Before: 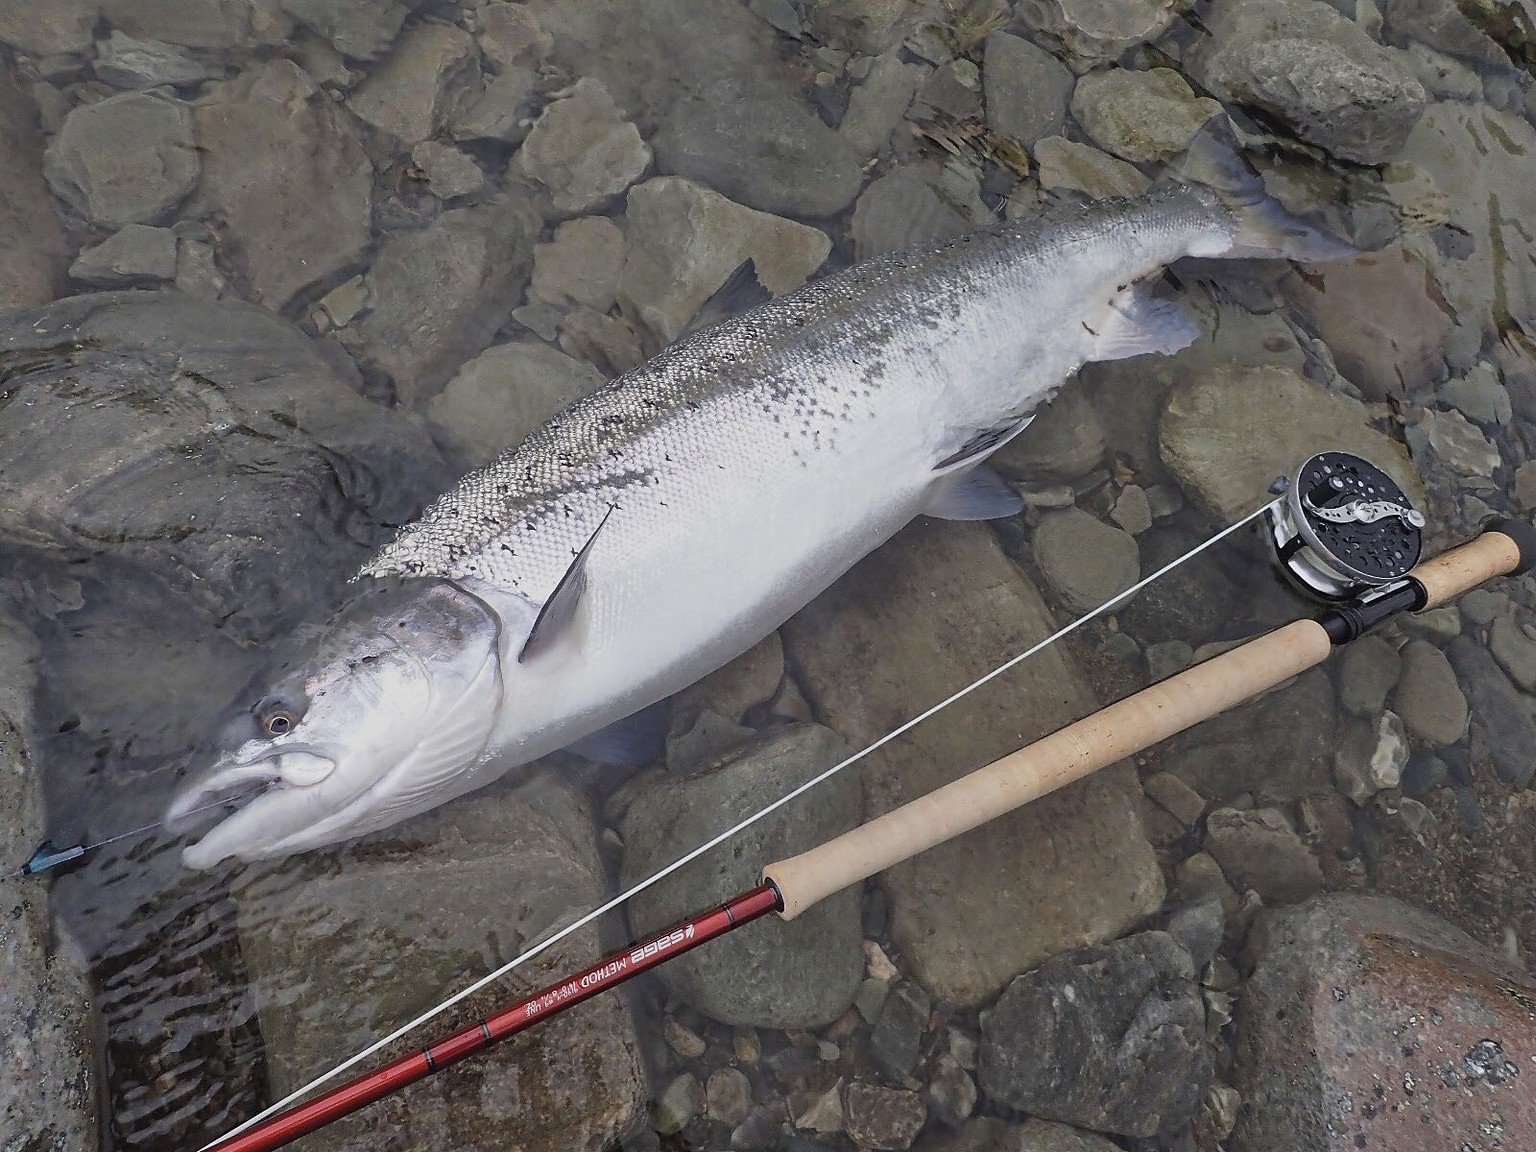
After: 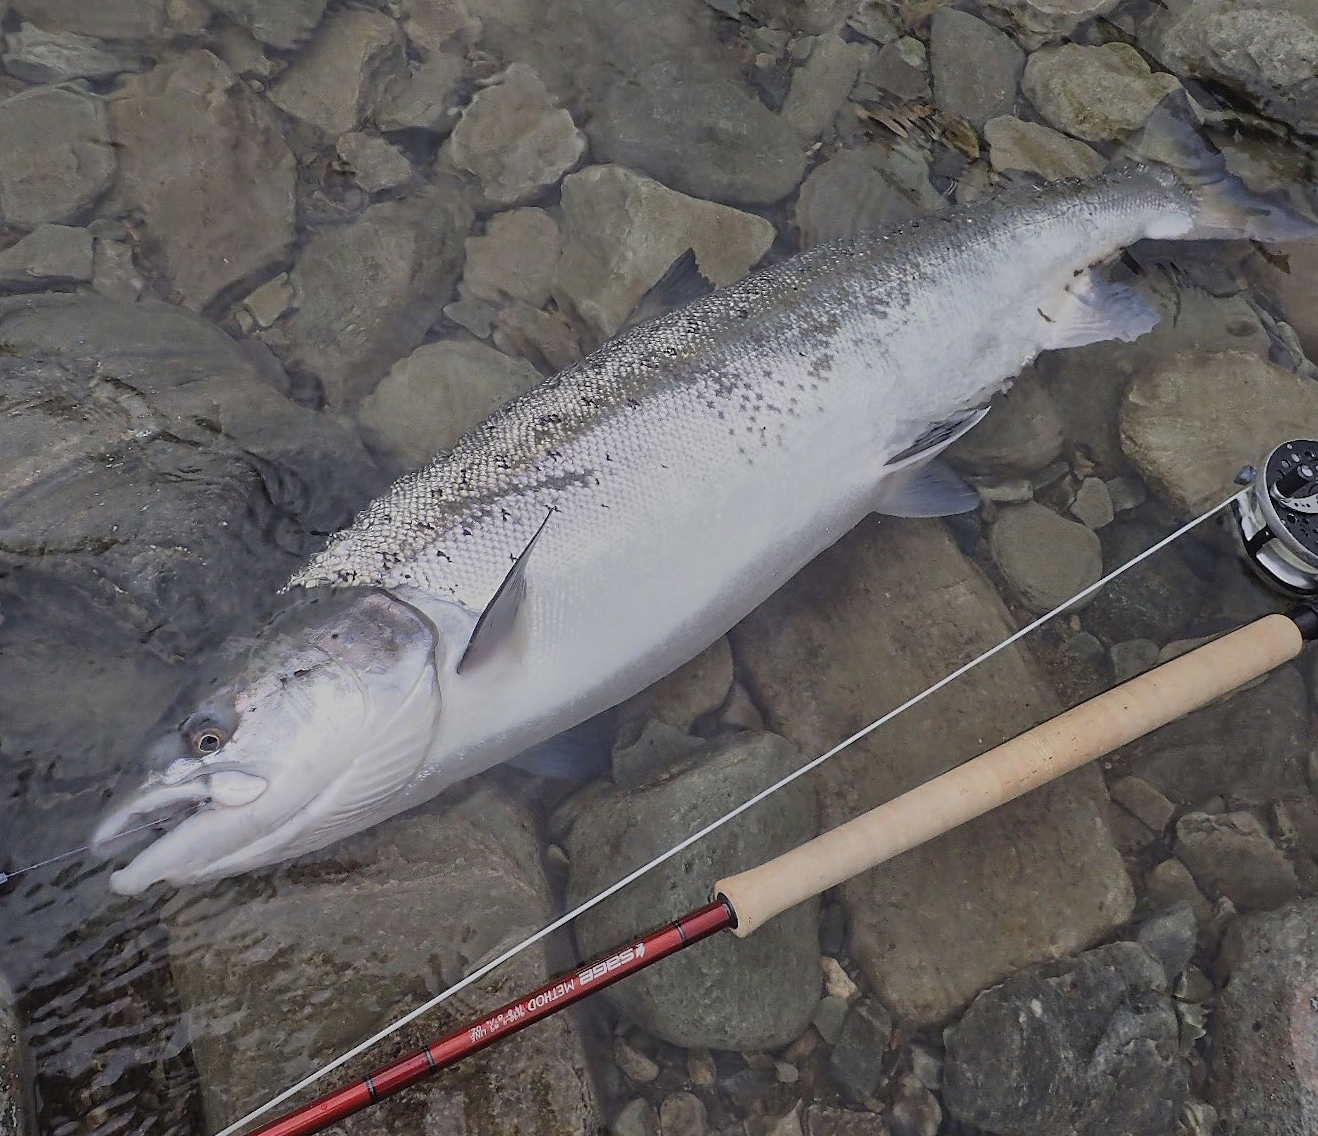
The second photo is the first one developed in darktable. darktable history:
white balance: emerald 1
crop and rotate: angle 1°, left 4.281%, top 0.642%, right 11.383%, bottom 2.486%
shadows and highlights: shadows -19.91, highlights -73.15
